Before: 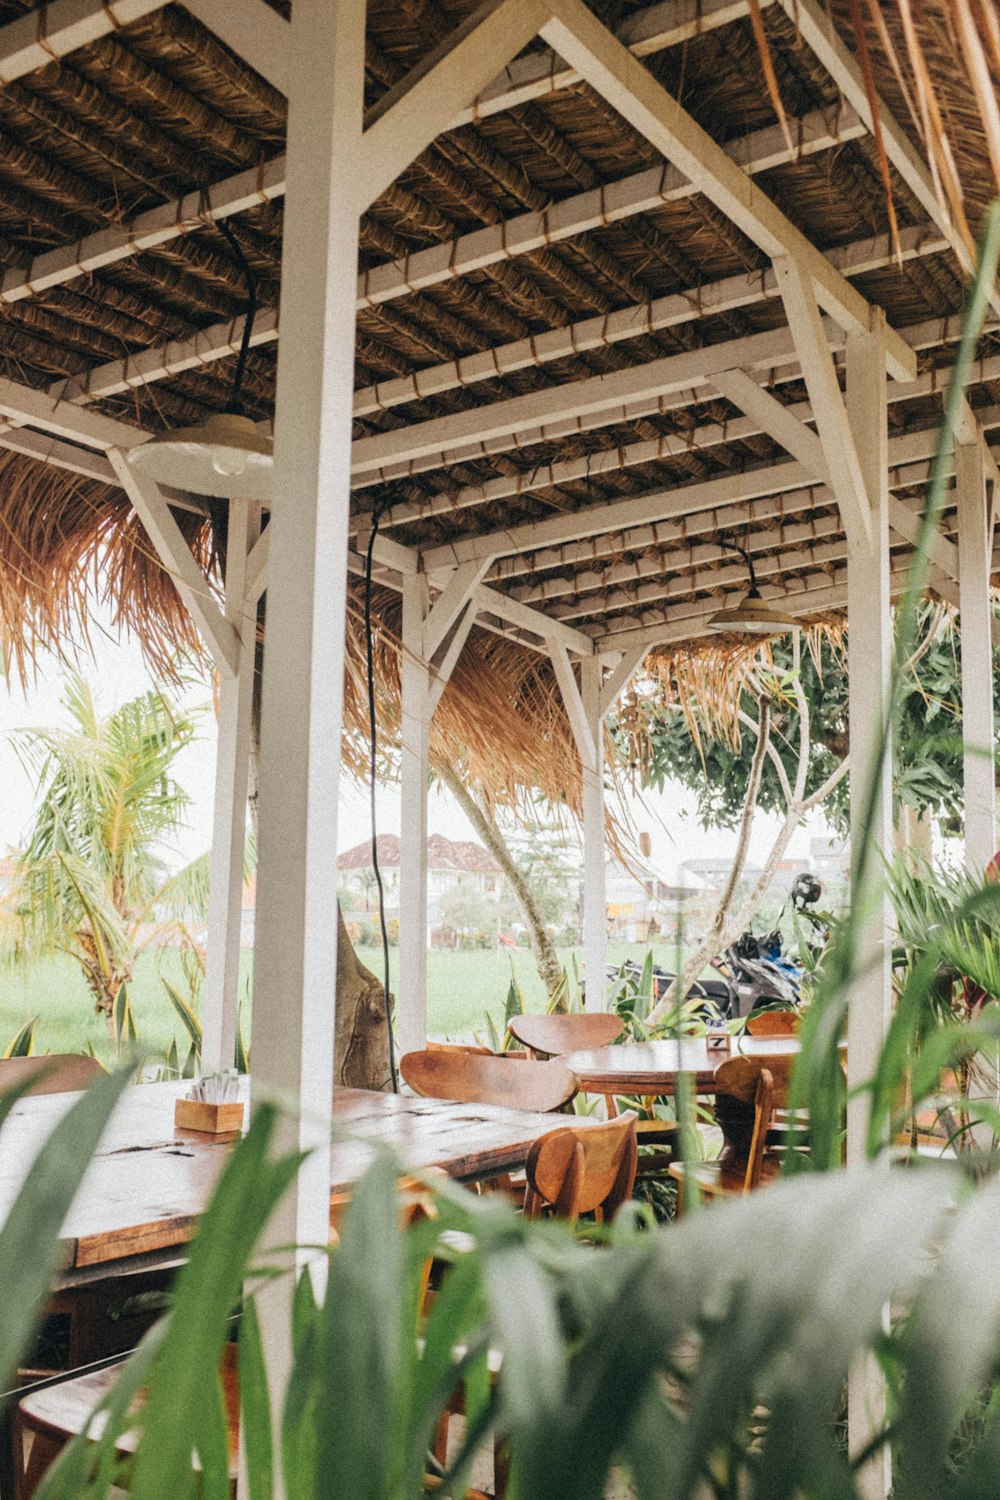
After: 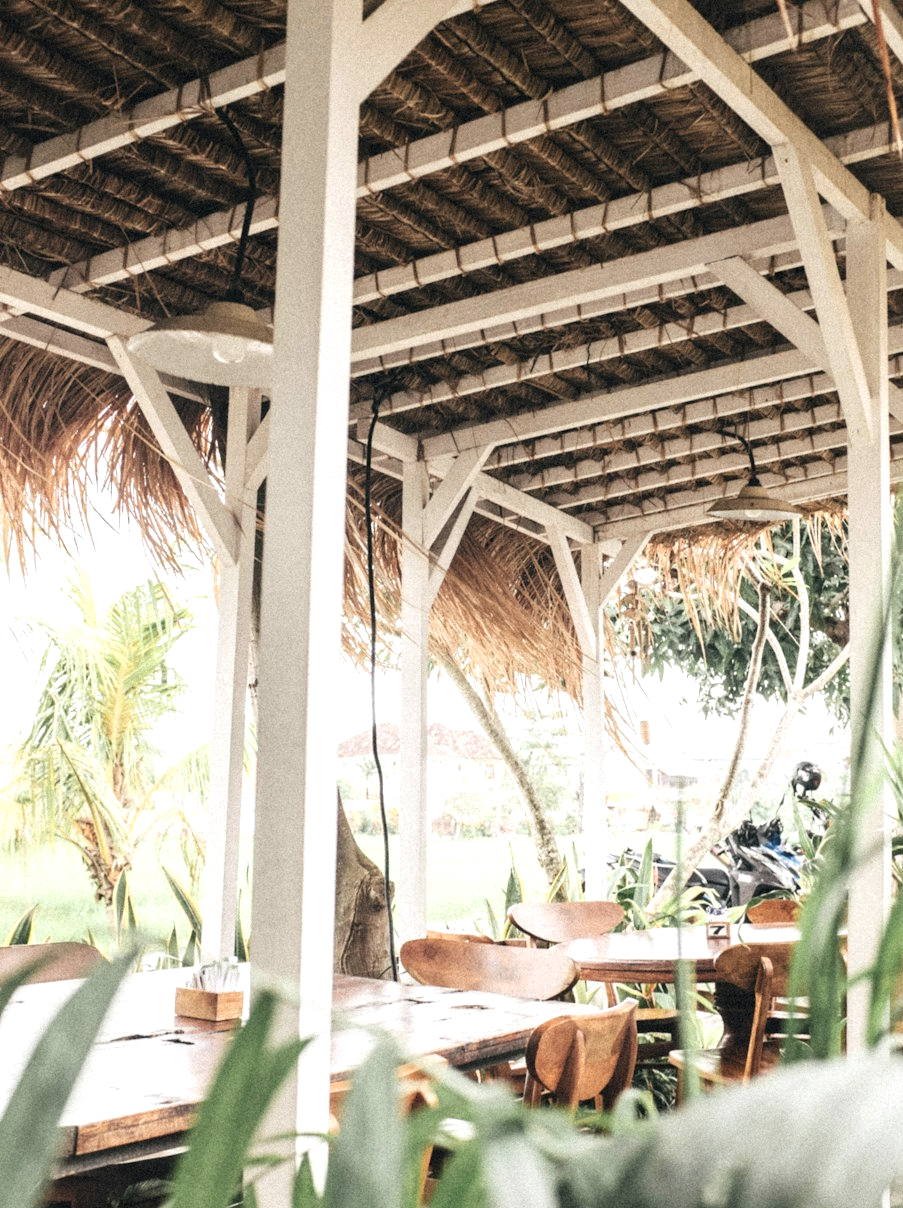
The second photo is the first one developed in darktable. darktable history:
exposure: exposure 0.639 EV, compensate highlight preservation false
crop: top 7.495%, right 9.693%, bottom 11.954%
contrast brightness saturation: contrast 0.105, saturation -0.303
